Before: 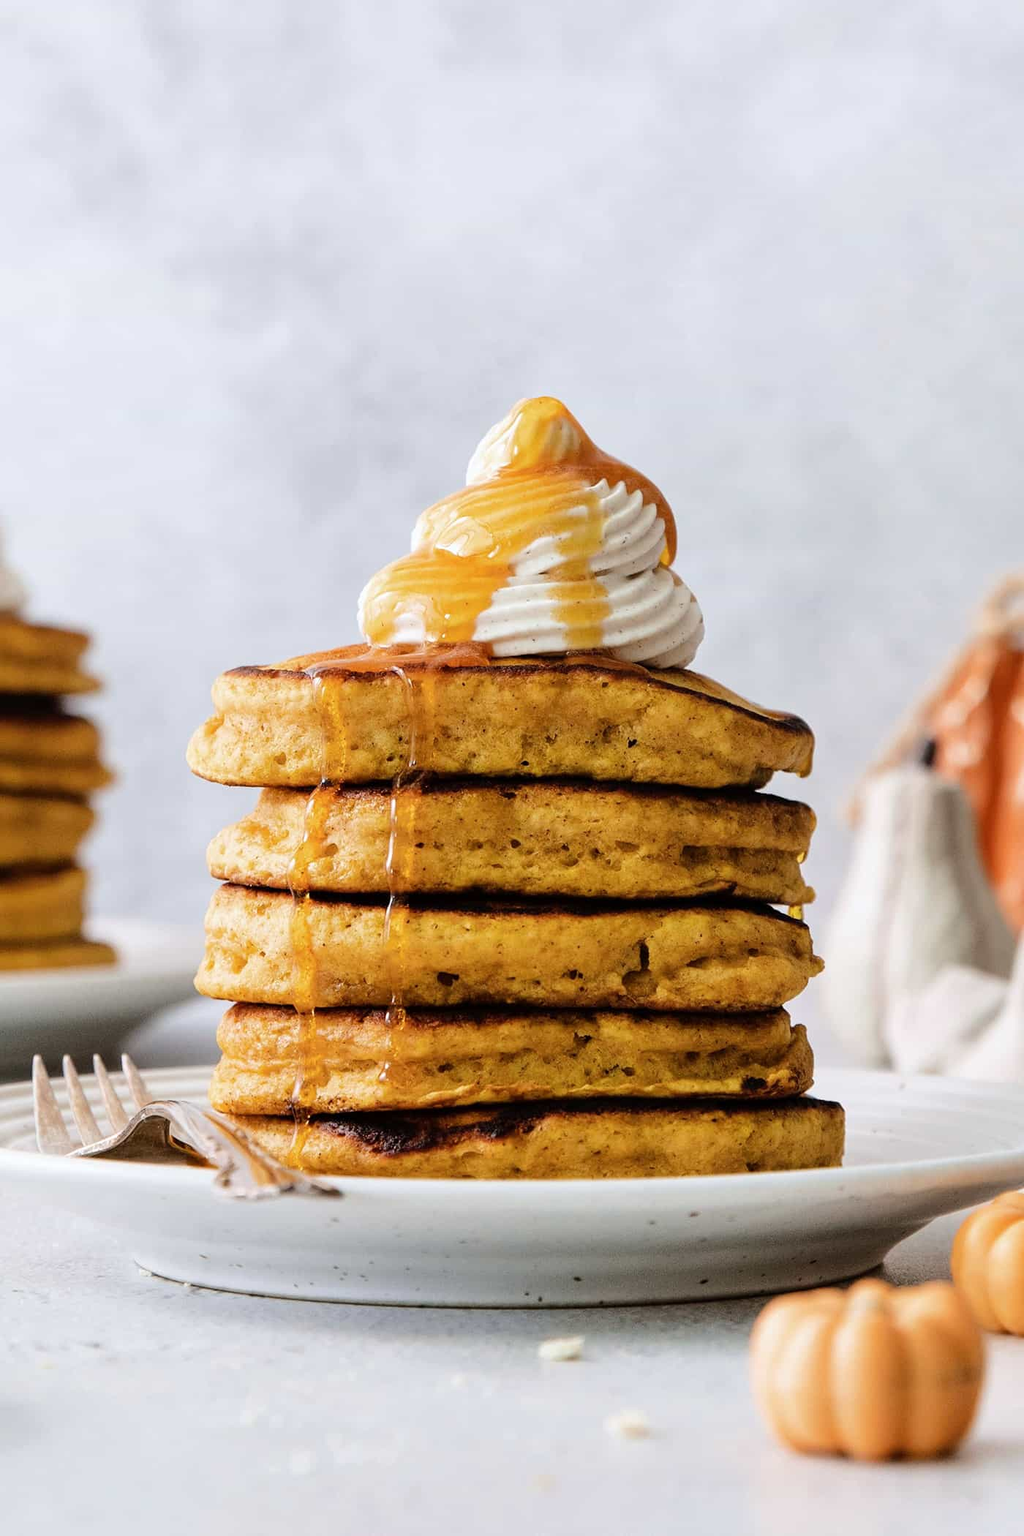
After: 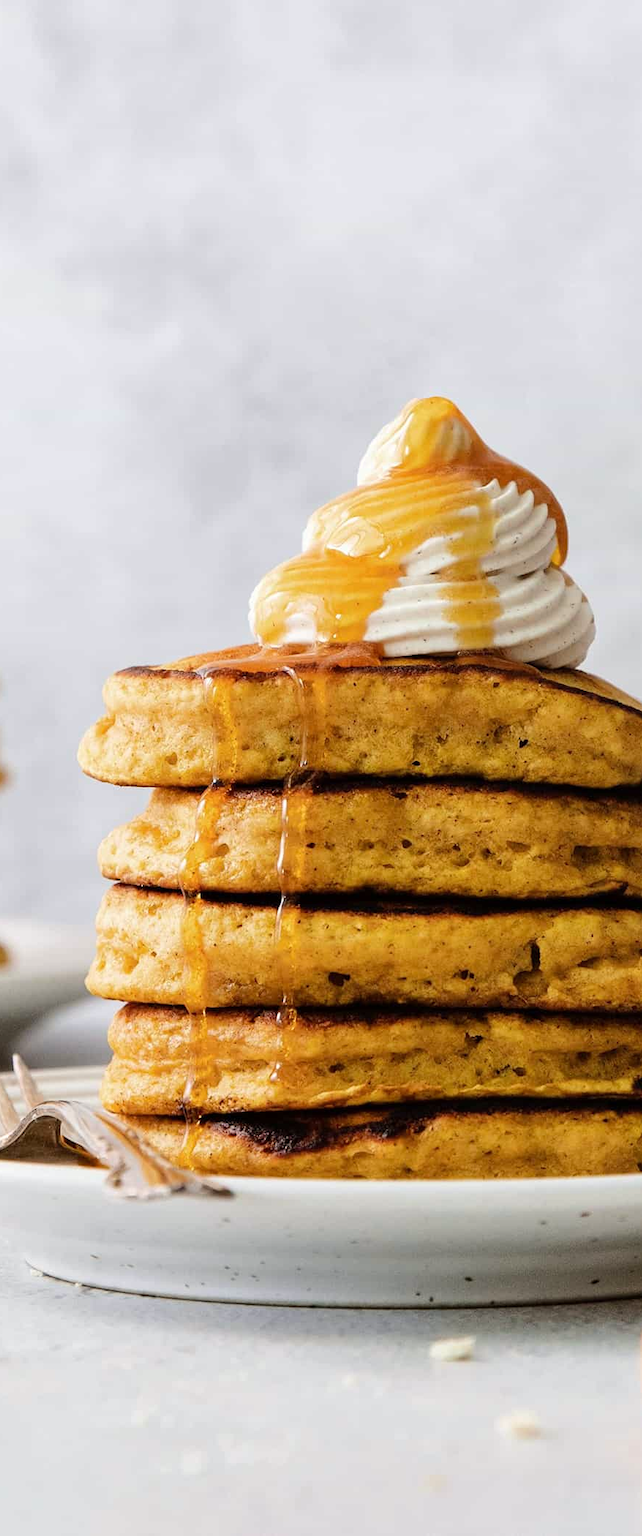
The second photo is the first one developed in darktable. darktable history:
color correction: highlights b* 3
crop: left 10.644%, right 26.528%
